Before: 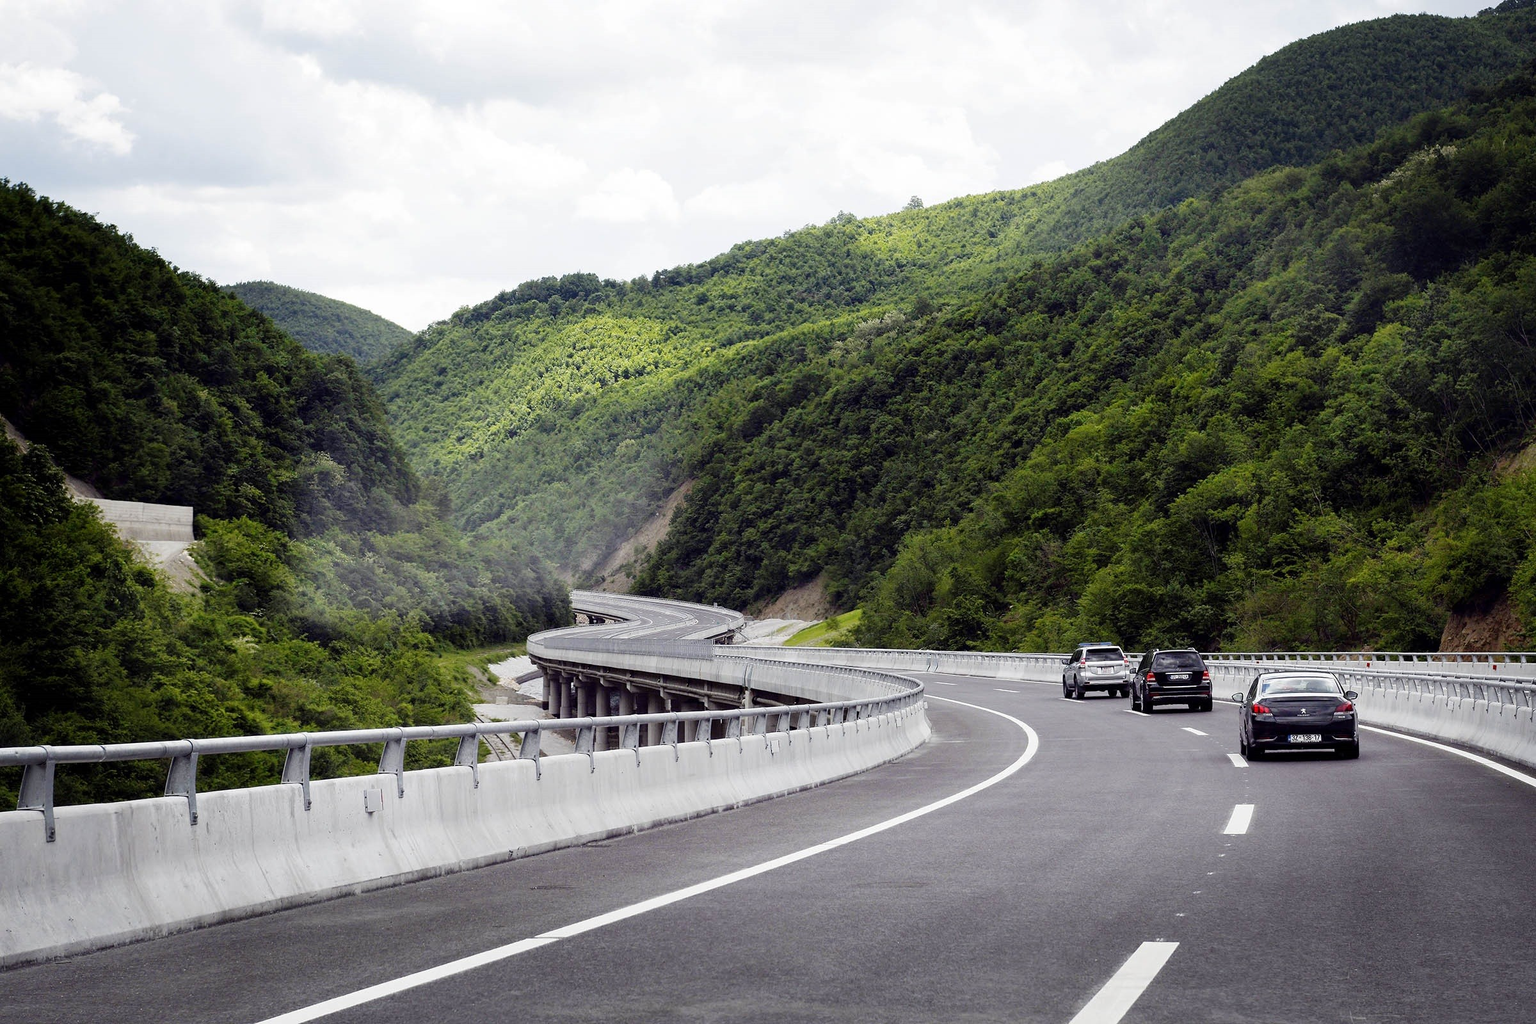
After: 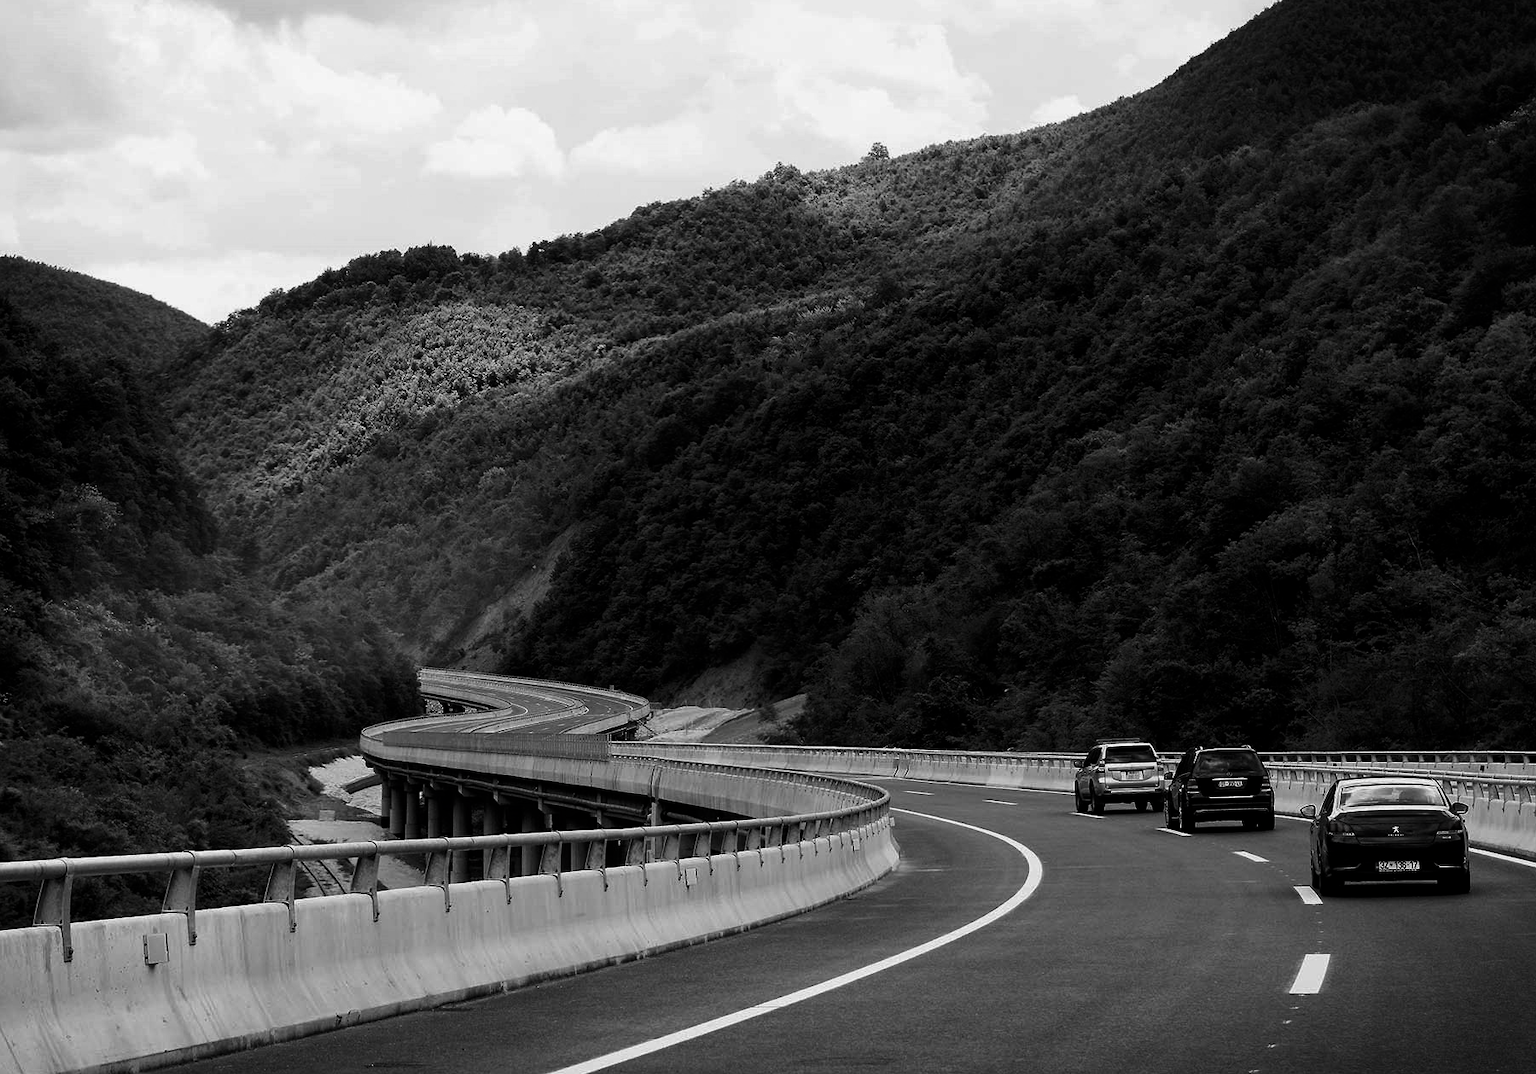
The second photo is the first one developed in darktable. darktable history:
contrast brightness saturation: contrast -0.031, brightness -0.609, saturation -0.99
crop: left 16.738%, top 8.732%, right 8.23%, bottom 12.535%
